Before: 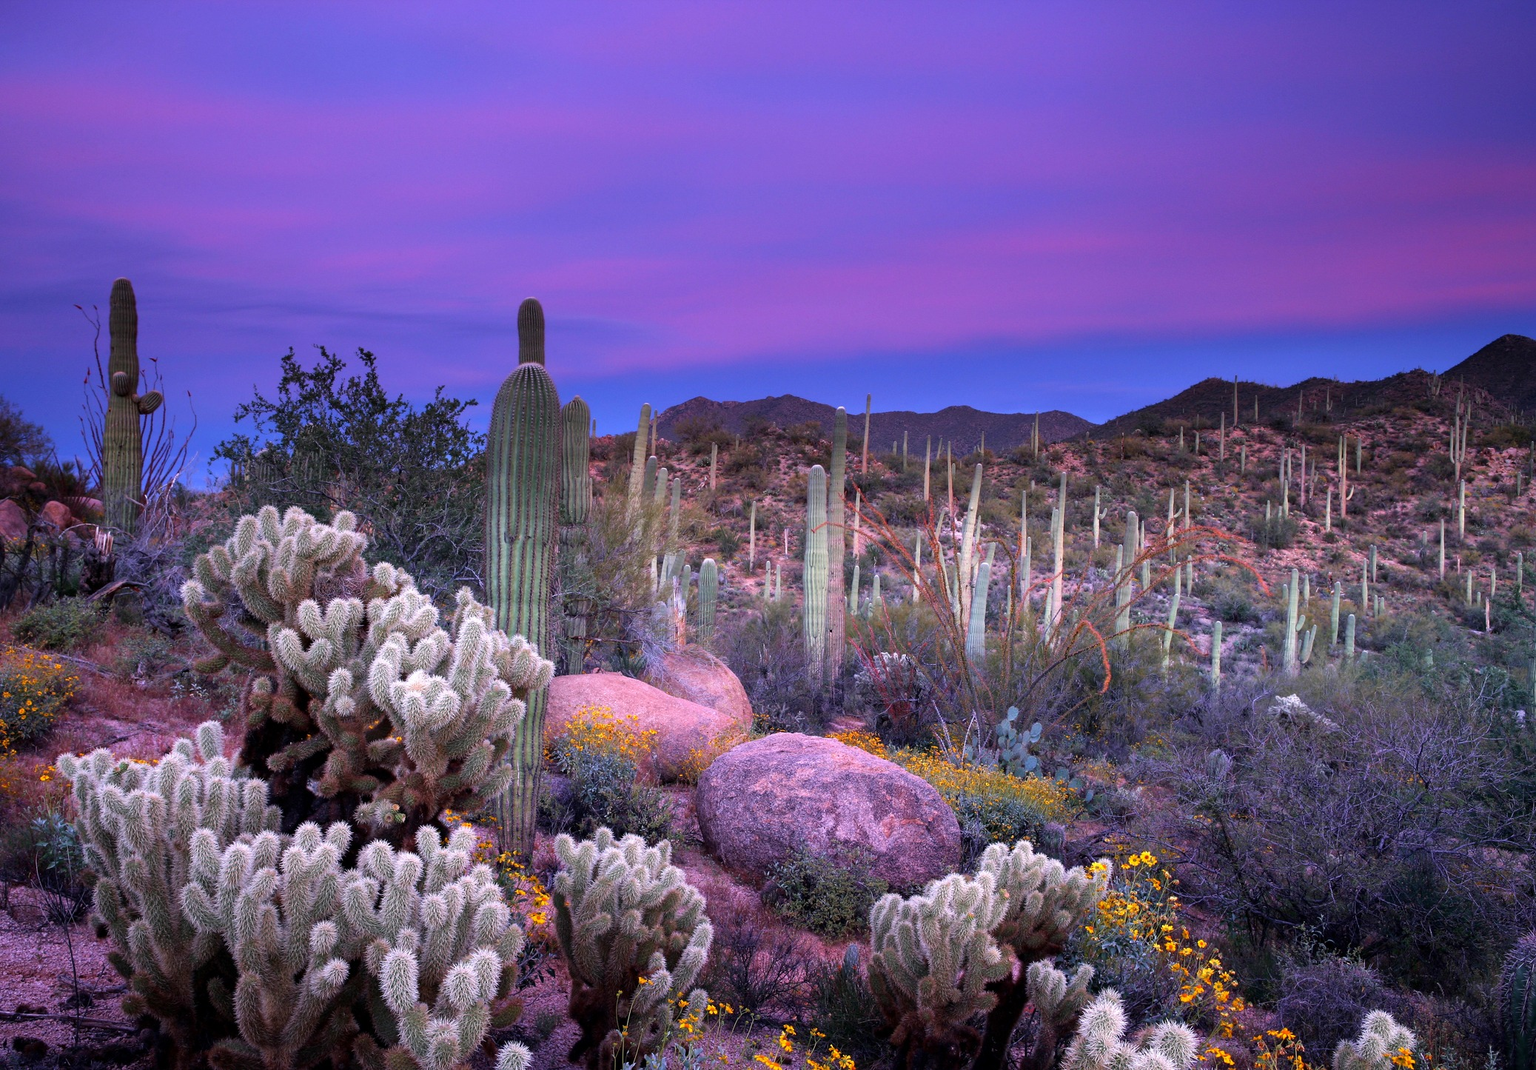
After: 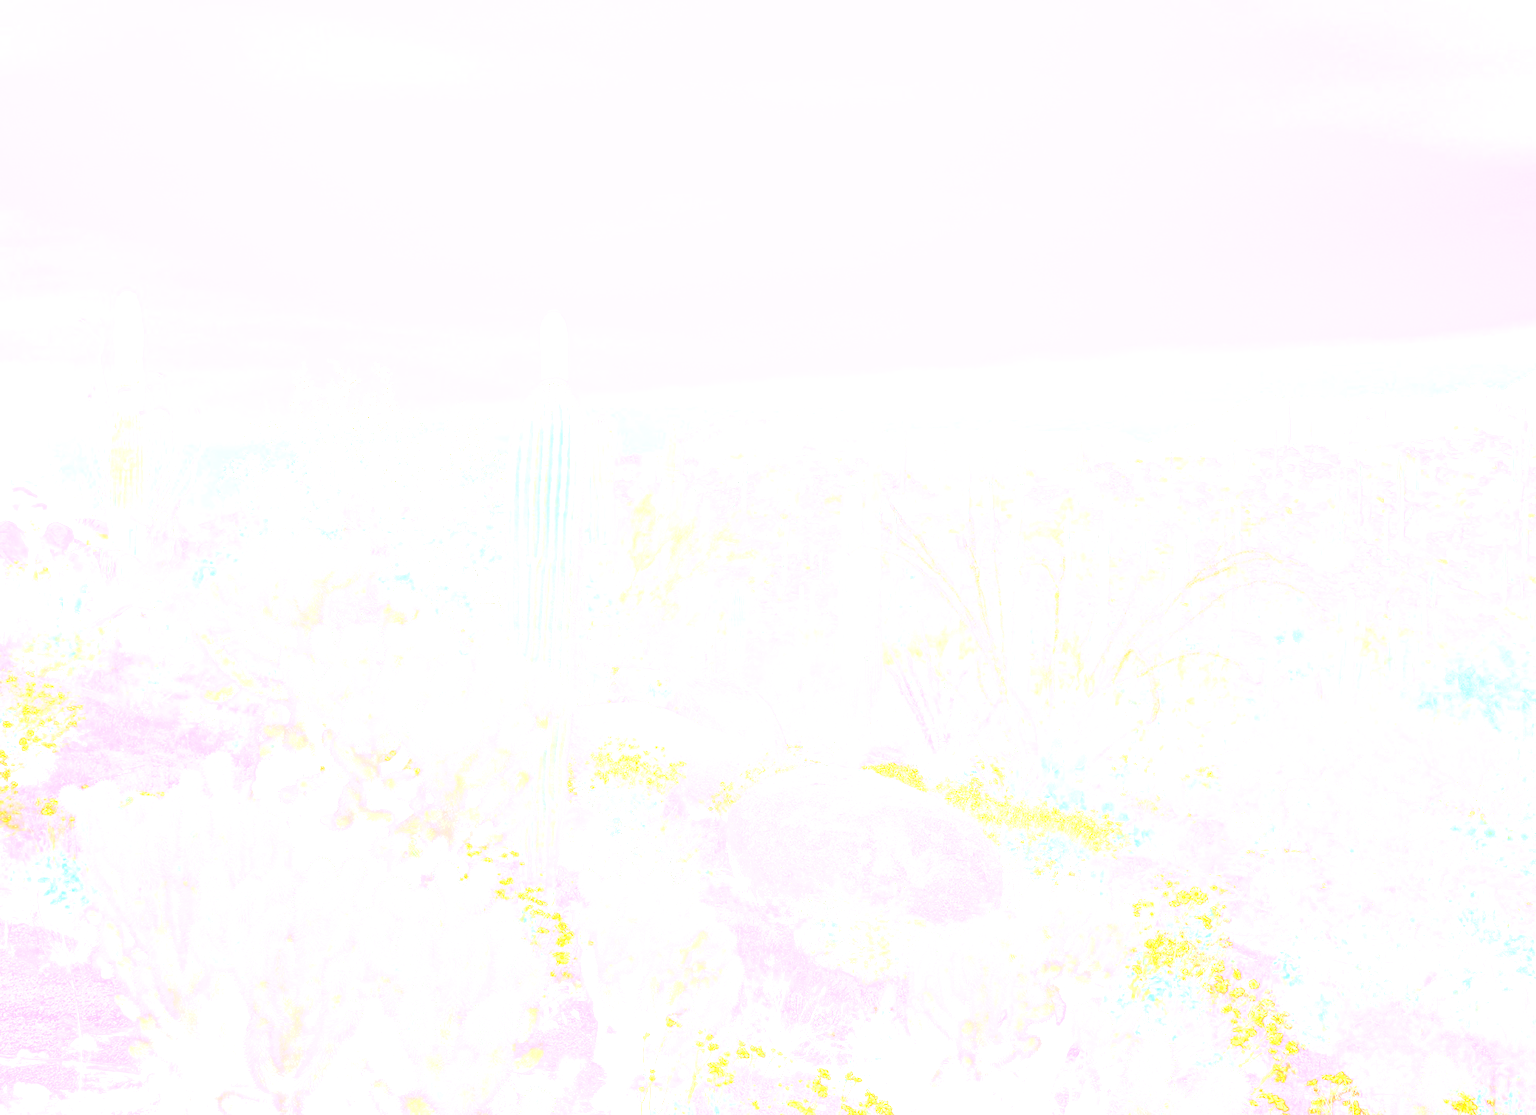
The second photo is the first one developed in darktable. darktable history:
base curve: curves: ch0 [(0, 0.003) (0.001, 0.002) (0.006, 0.004) (0.02, 0.022) (0.048, 0.086) (0.094, 0.234) (0.162, 0.431) (0.258, 0.629) (0.385, 0.8) (0.548, 0.918) (0.751, 0.988) (1, 1)], preserve colors none
bloom: size 70%, threshold 25%, strength 70%
velvia: on, module defaults
tone curve: curves: ch0 [(0, 0) (0.091, 0.077) (0.517, 0.574) (0.745, 0.82) (0.844, 0.908) (0.909, 0.942) (1, 0.973)]; ch1 [(0, 0) (0.437, 0.404) (0.5, 0.5) (0.534, 0.554) (0.58, 0.603) (0.616, 0.649) (1, 1)]; ch2 [(0, 0) (0.442, 0.415) (0.5, 0.5) (0.535, 0.557) (0.585, 0.62) (1, 1)], color space Lab, independent channels, preserve colors none
crop: right 4.126%, bottom 0.031%
exposure: black level correction 0, exposure 1.6 EV, compensate exposure bias true, compensate highlight preservation false
